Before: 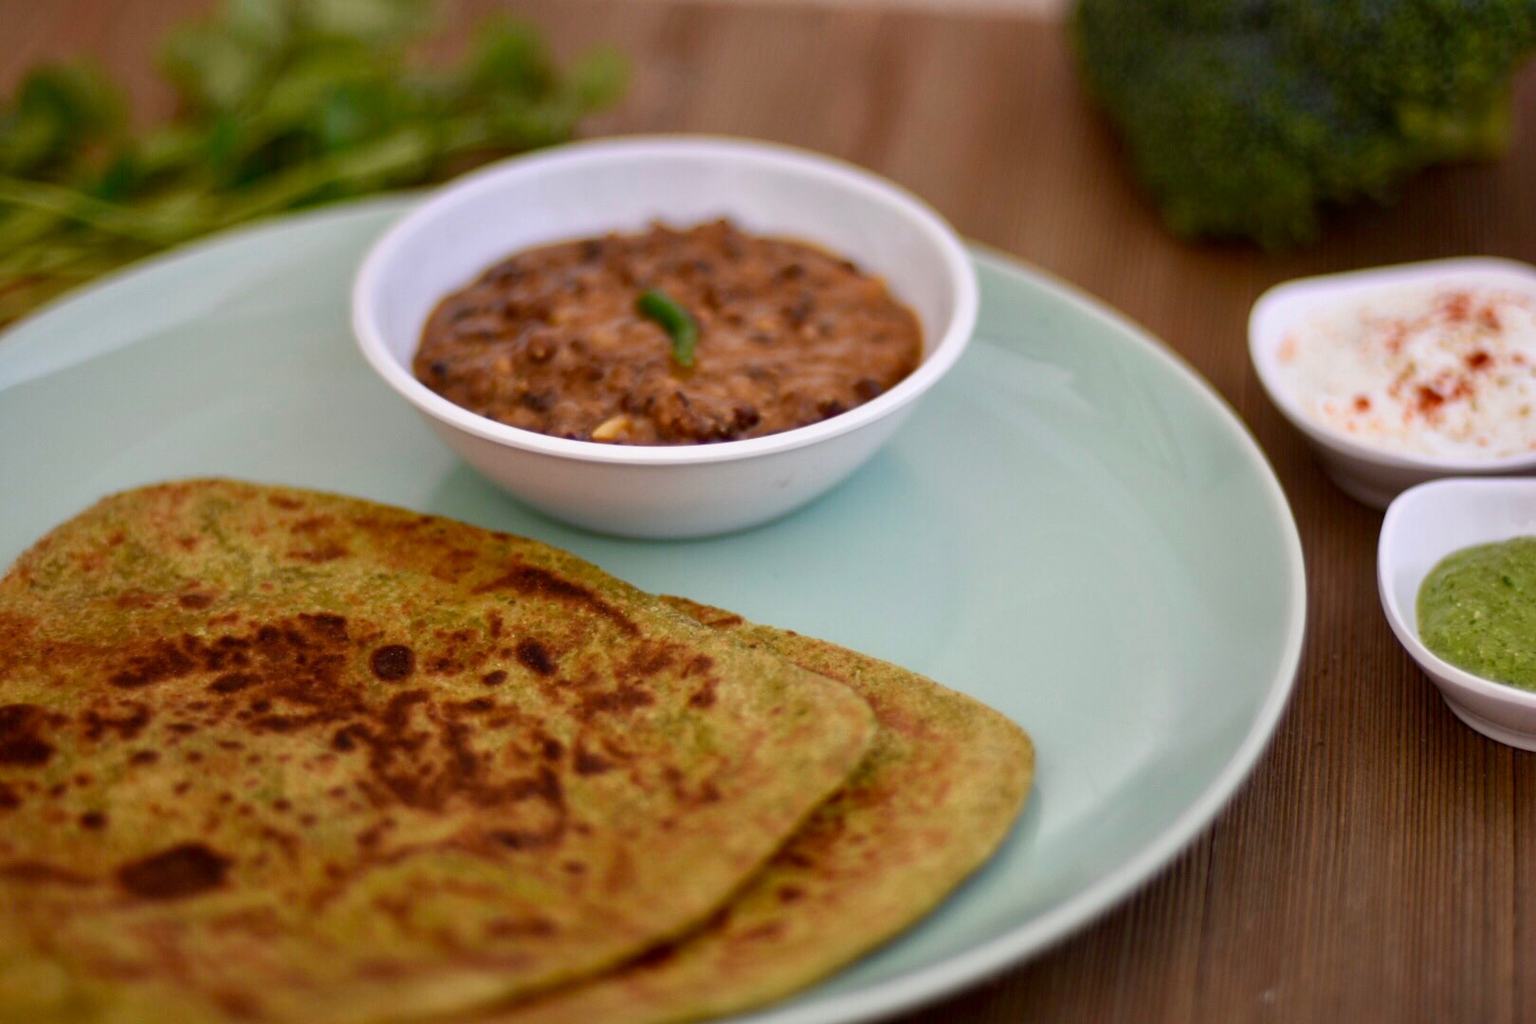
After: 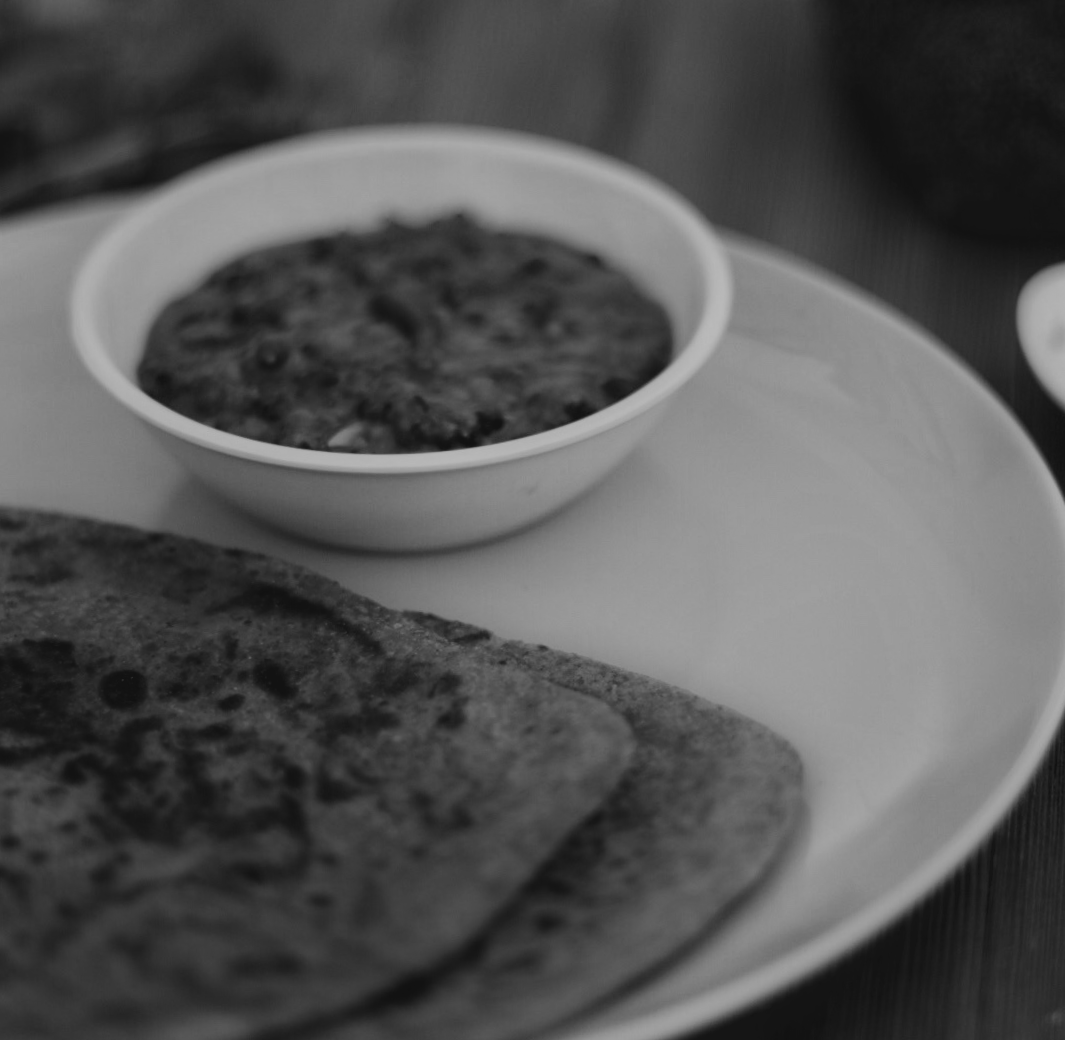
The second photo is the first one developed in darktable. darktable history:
monochrome: a 0, b 0, size 0.5, highlights 0.57
contrast brightness saturation: contrast 0.13, brightness -0.24, saturation 0.14
tone curve: curves: ch0 [(0, 0.068) (1, 0.961)], color space Lab, linked channels, preserve colors none
filmic rgb: black relative exposure -7.65 EV, white relative exposure 4.56 EV, hardness 3.61
rotate and perspective: rotation -1.42°, crop left 0.016, crop right 0.984, crop top 0.035, crop bottom 0.965
crop and rotate: left 17.732%, right 15.423%
